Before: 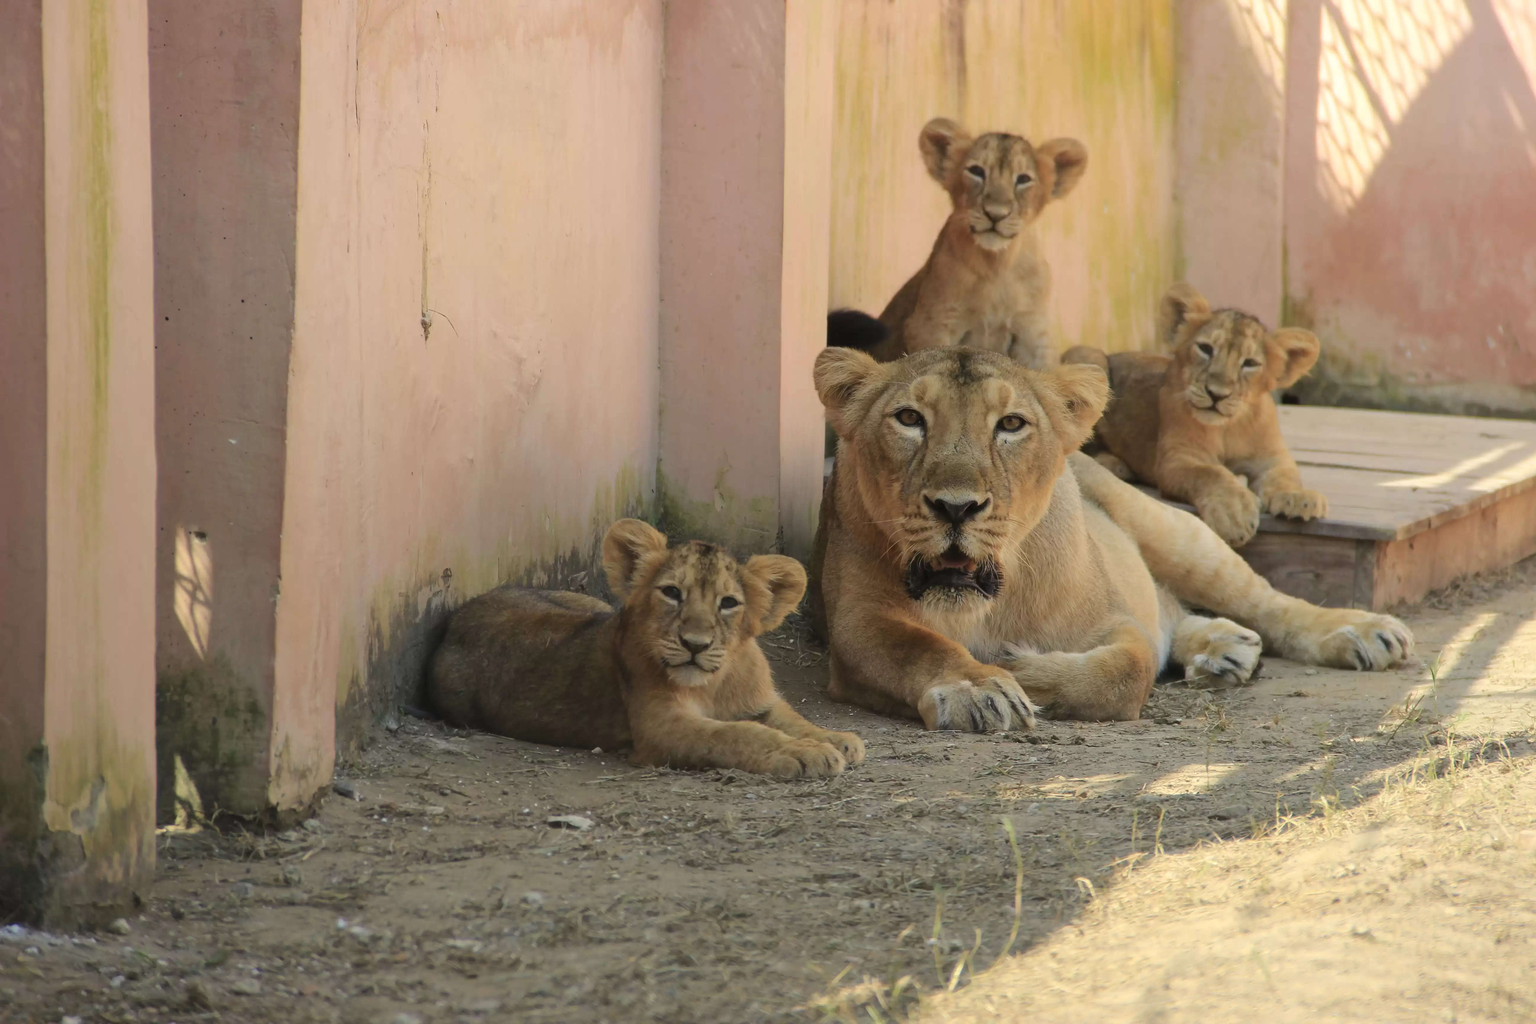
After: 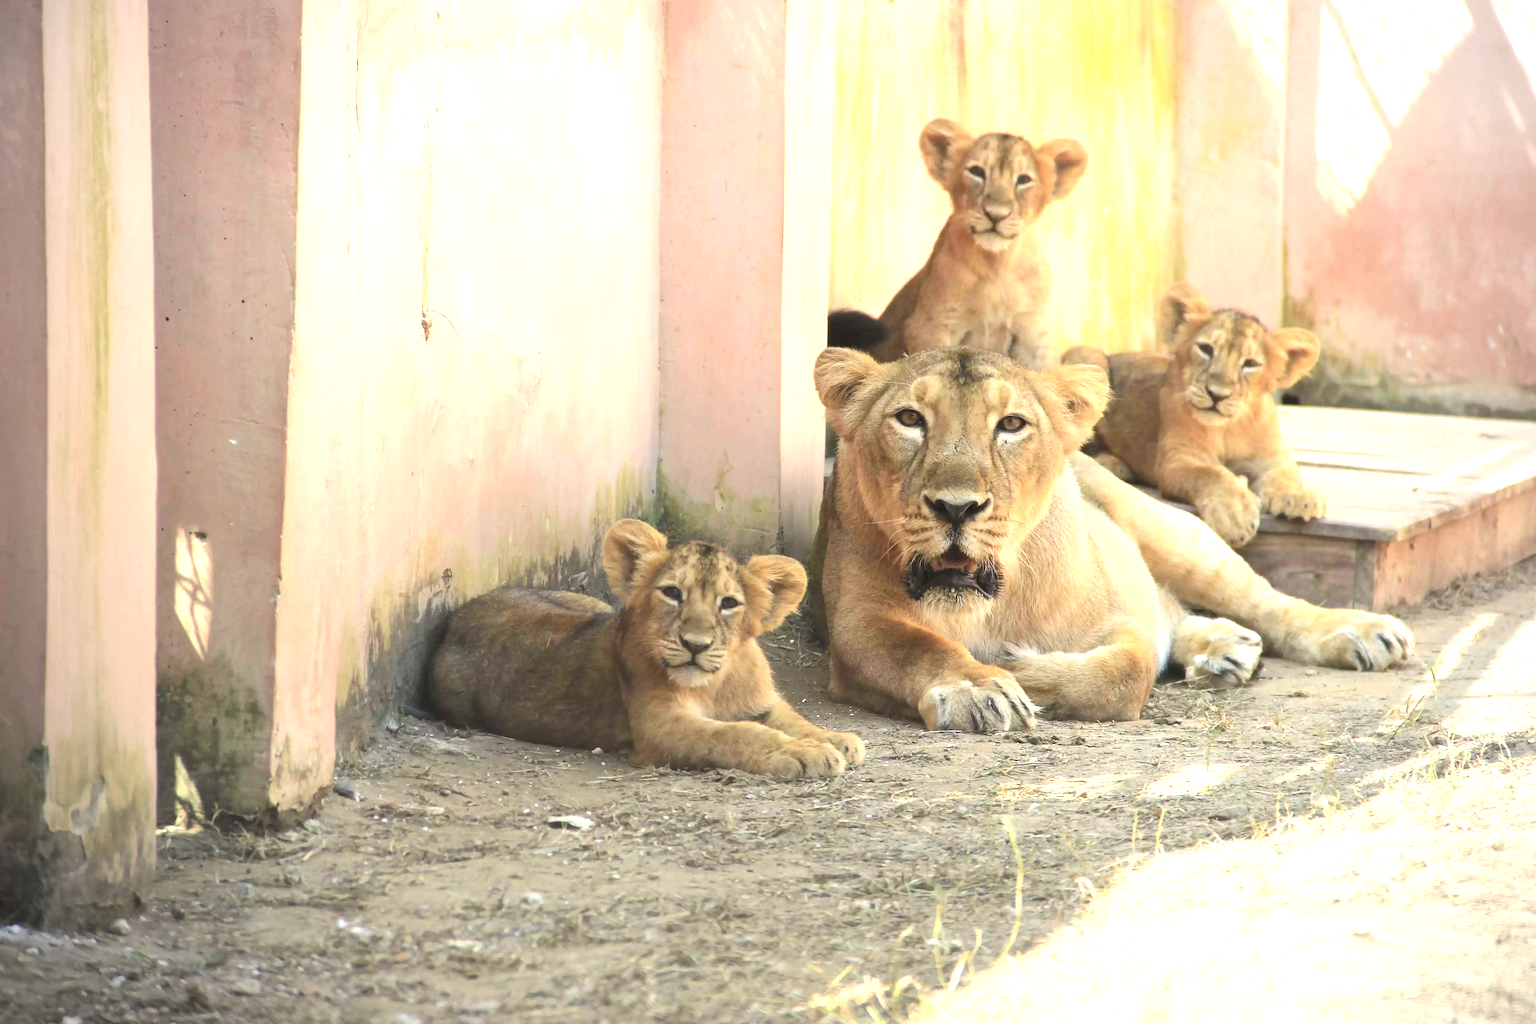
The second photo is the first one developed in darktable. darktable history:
exposure: black level correction 0, exposure 1.5 EV, compensate highlight preservation false
vignetting: fall-off start 71.74%
